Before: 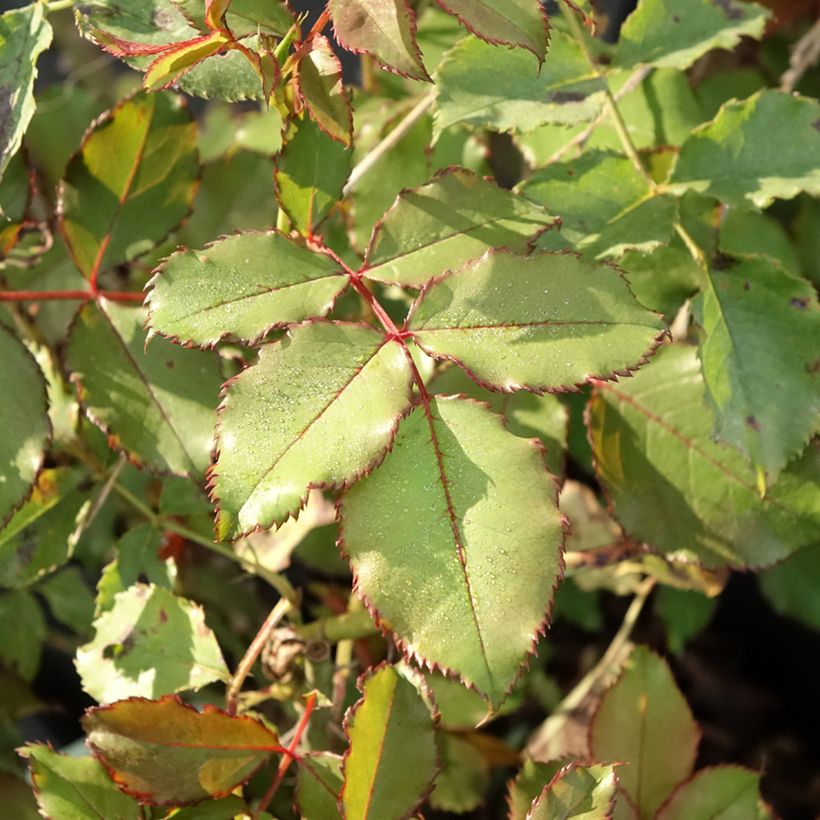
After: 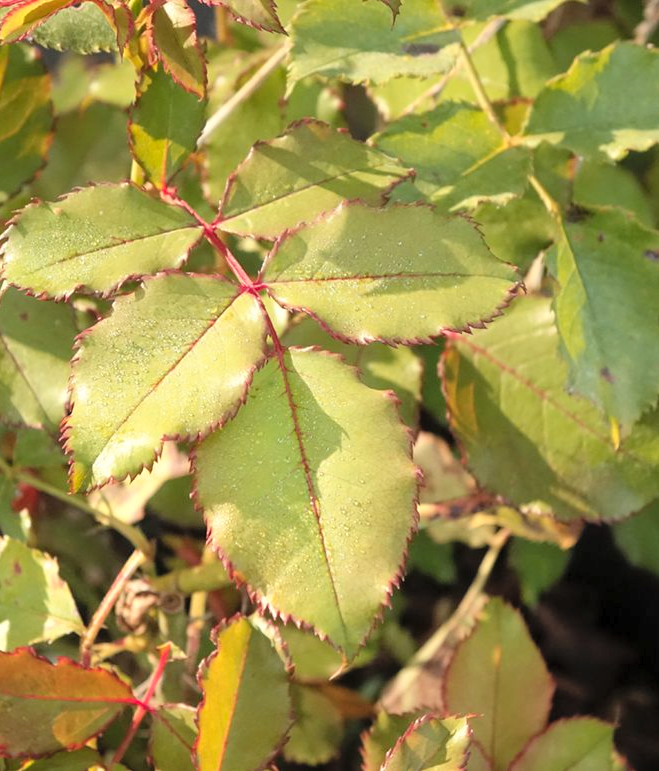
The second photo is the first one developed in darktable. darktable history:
shadows and highlights: radius 336.07, shadows 28.97, soften with gaussian
color zones: curves: ch1 [(0.235, 0.558) (0.75, 0.5)]; ch2 [(0.25, 0.462) (0.749, 0.457)]
crop and rotate: left 17.857%, top 5.928%, right 1.692%
contrast brightness saturation: brightness 0.151
